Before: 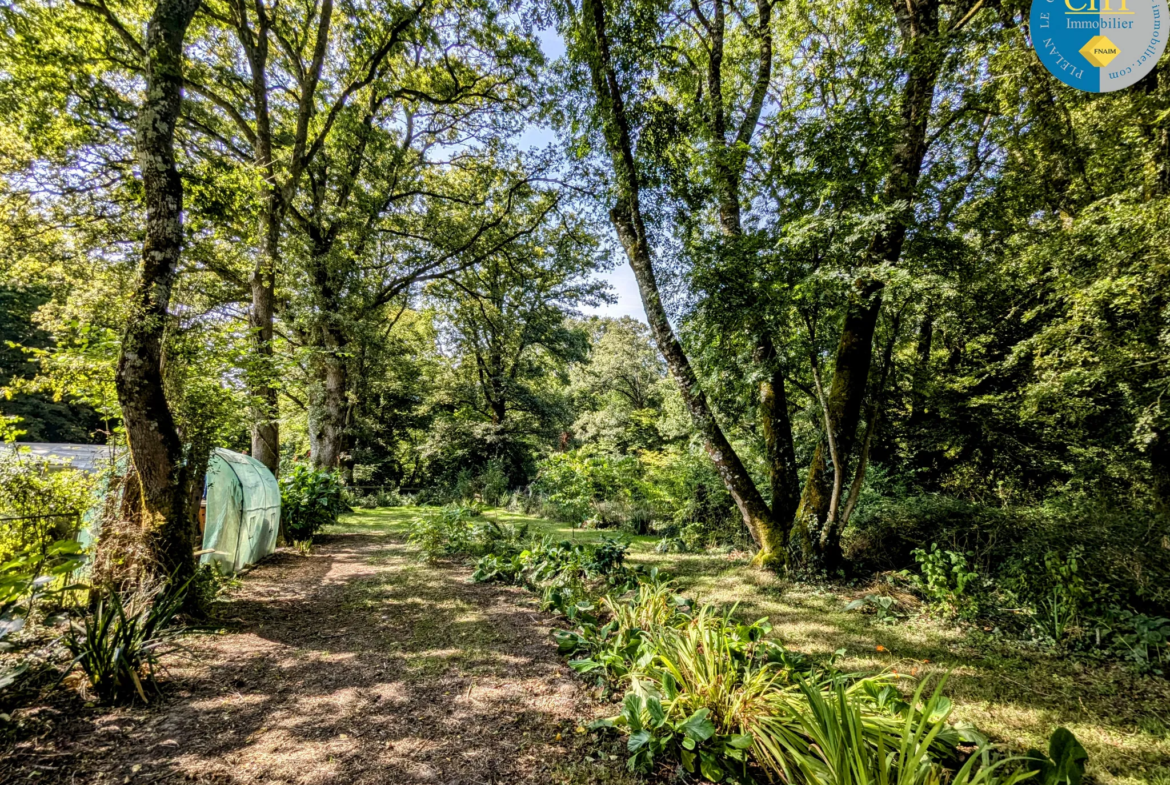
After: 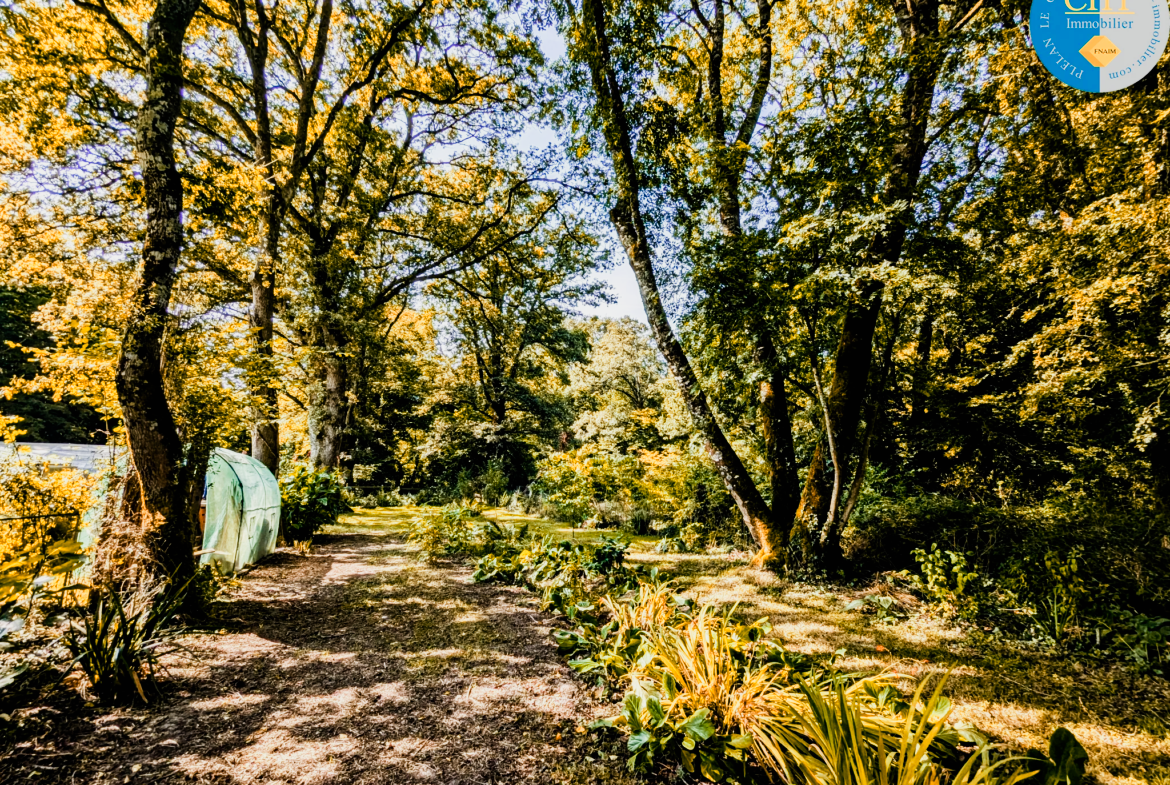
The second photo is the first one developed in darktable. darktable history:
exposure: black level correction 0, exposure 0.3 EV, compensate highlight preservation false
sigmoid: contrast 1.8
color zones: curves: ch2 [(0, 0.5) (0.143, 0.5) (0.286, 0.416) (0.429, 0.5) (0.571, 0.5) (0.714, 0.5) (0.857, 0.5) (1, 0.5)]
